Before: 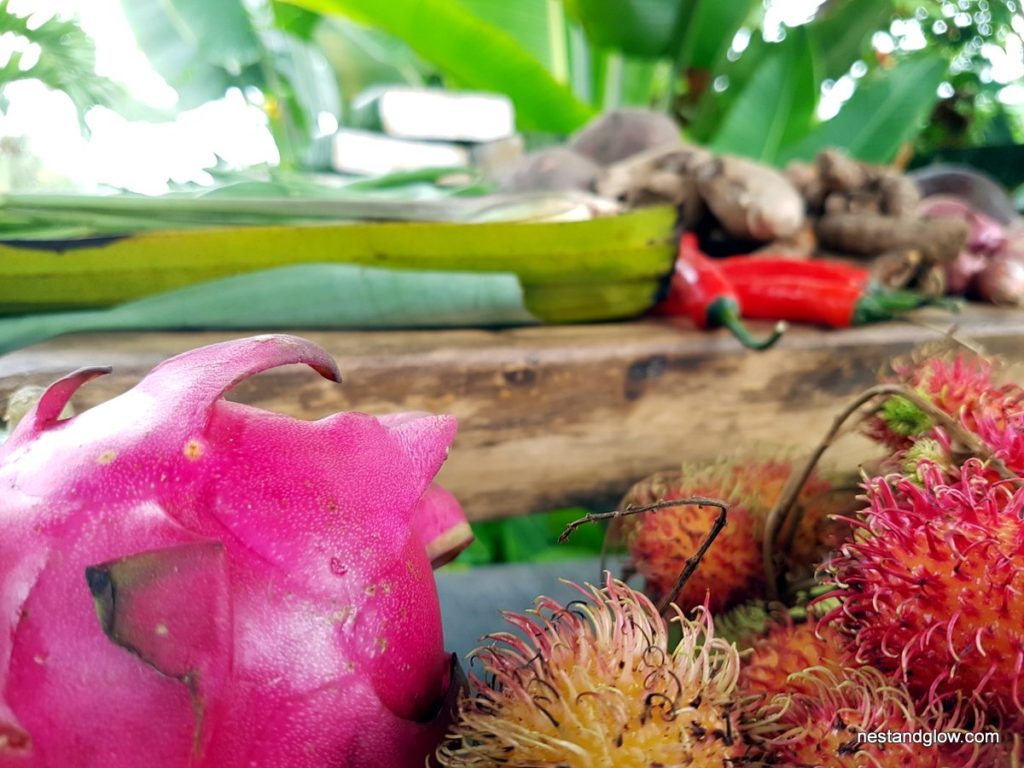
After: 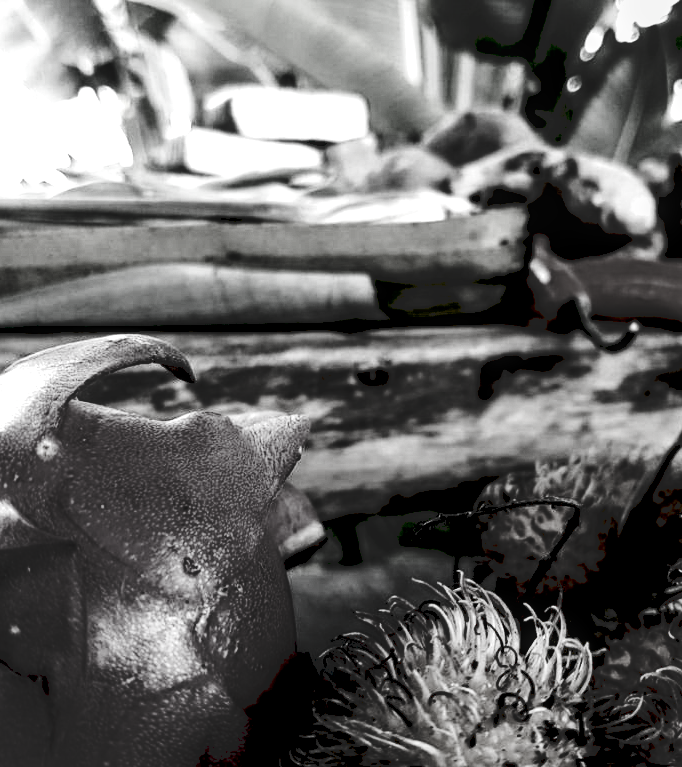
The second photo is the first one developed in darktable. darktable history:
tone curve: curves: ch0 [(0, 0) (0.003, 0.09) (0.011, 0.095) (0.025, 0.097) (0.044, 0.108) (0.069, 0.117) (0.1, 0.129) (0.136, 0.151) (0.177, 0.185) (0.224, 0.229) (0.277, 0.299) (0.335, 0.379) (0.399, 0.469) (0.468, 0.55) (0.543, 0.629) (0.623, 0.702) (0.709, 0.775) (0.801, 0.85) (0.898, 0.91) (1, 1)], preserve colors none
crop and rotate: left 14.366%, right 18.969%
shadows and highlights: radius 168.31, shadows 26.25, white point adjustment 3.3, highlights -68.52, soften with gaussian
contrast brightness saturation: contrast 0.02, brightness -0.99, saturation -0.985
exposure: compensate exposure bias true, compensate highlight preservation false
velvia: strength 32.56%, mid-tones bias 0.205
filmic rgb: black relative exposure -1.05 EV, white relative exposure 2.09 EV, hardness 1.56, contrast 2.246
local contrast: on, module defaults
